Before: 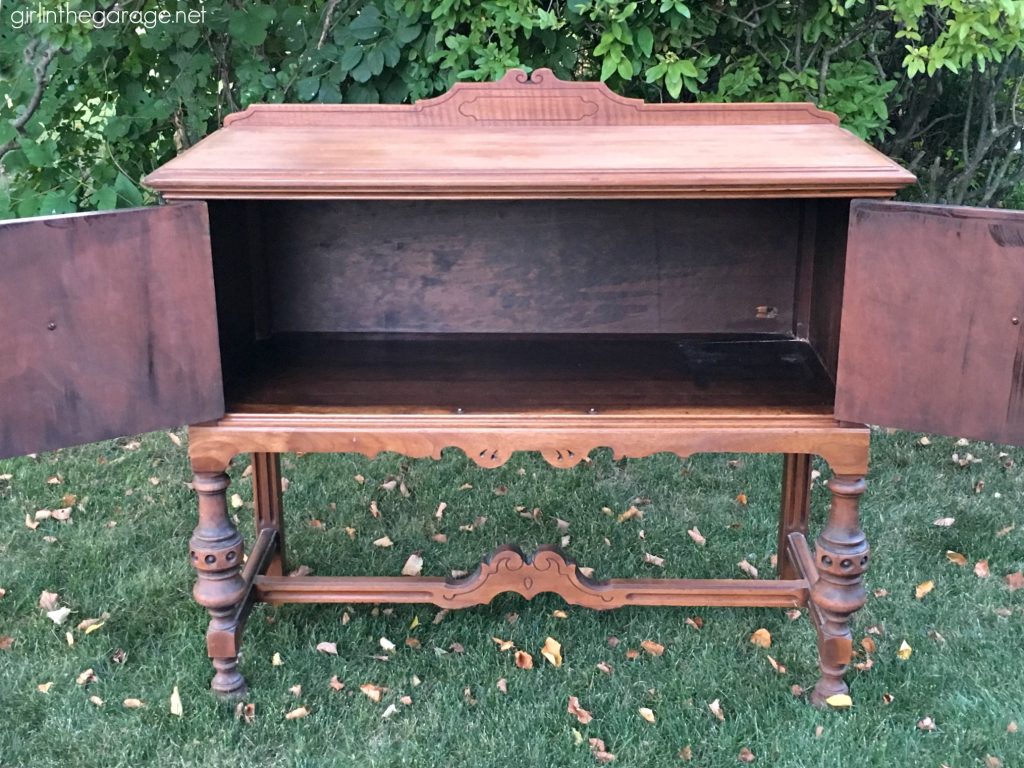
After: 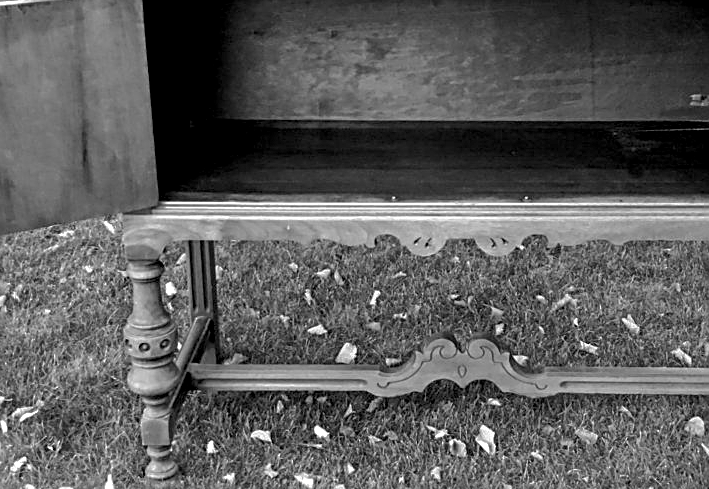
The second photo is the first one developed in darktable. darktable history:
local contrast: on, module defaults
exposure: black level correction 0.009, exposure 0.119 EV, compensate highlight preservation false
crop: left 6.488%, top 27.668%, right 24.183%, bottom 8.656%
shadows and highlights: shadows -10, white point adjustment 1.5, highlights 10
monochrome: a 1.94, b -0.638
sharpen: on, module defaults
rgb curve: curves: ch0 [(0, 0) (0.175, 0.154) (0.785, 0.663) (1, 1)]
